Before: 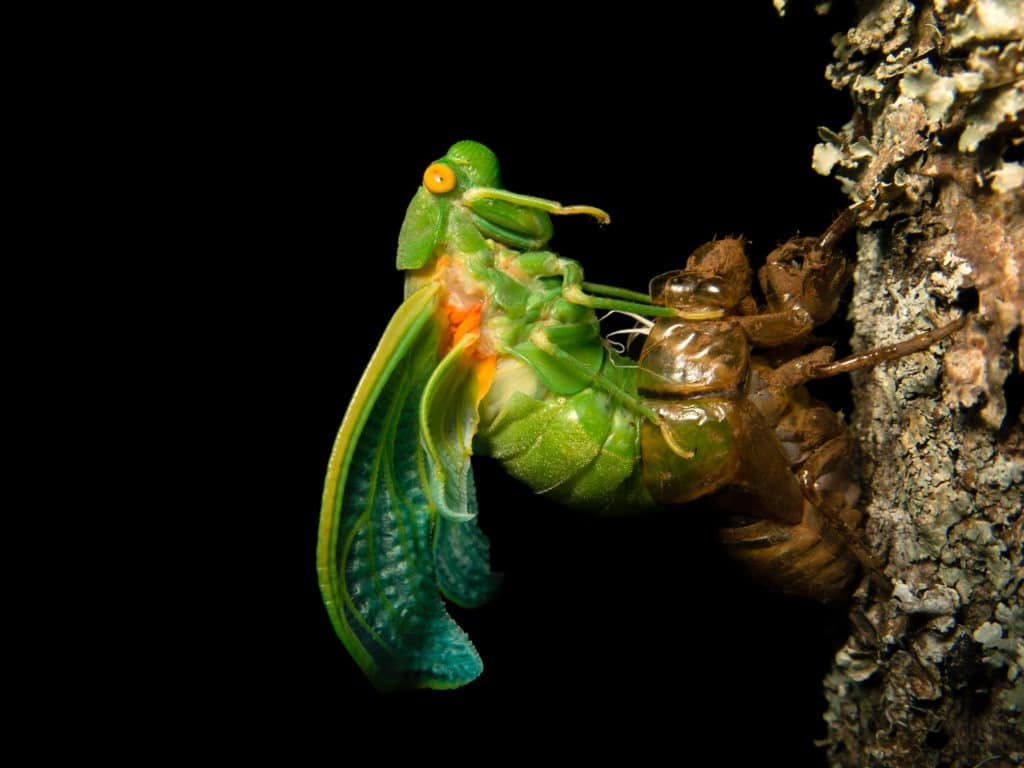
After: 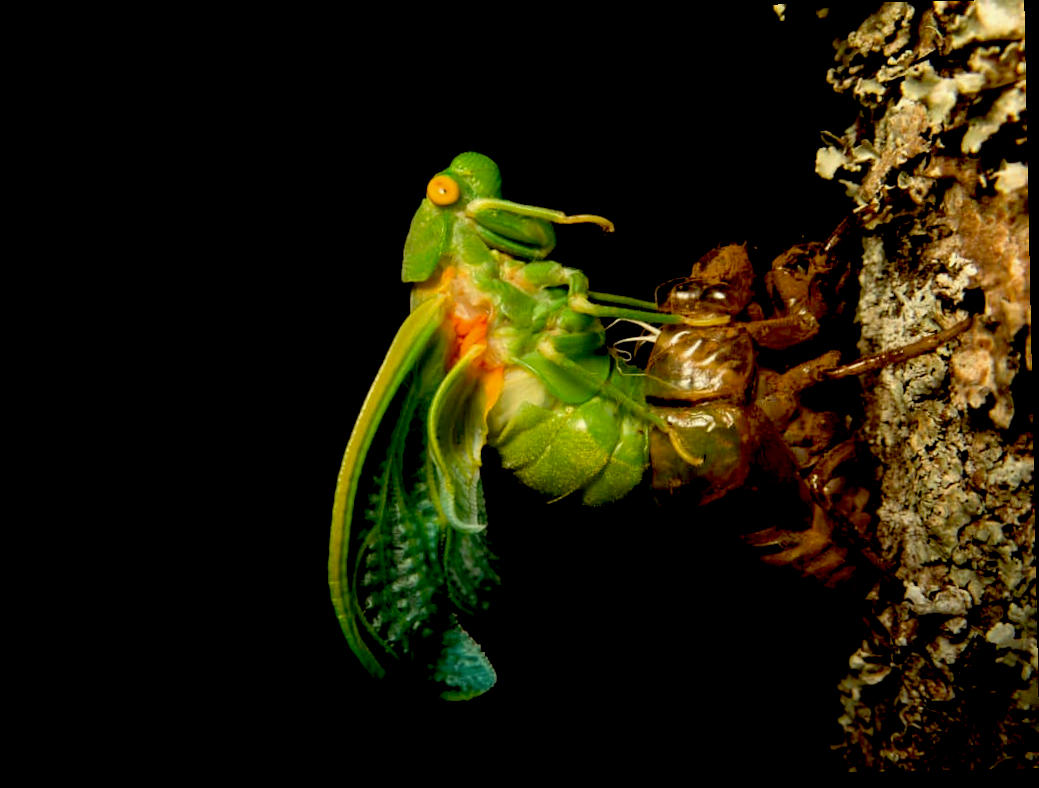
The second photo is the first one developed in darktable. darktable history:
color balance: lift [1.001, 1.007, 1, 0.993], gamma [1.023, 1.026, 1.01, 0.974], gain [0.964, 1.059, 1.073, 0.927]
rotate and perspective: rotation -1.17°, automatic cropping off
exposure: black level correction 0.029, exposure -0.073 EV, compensate highlight preservation false
